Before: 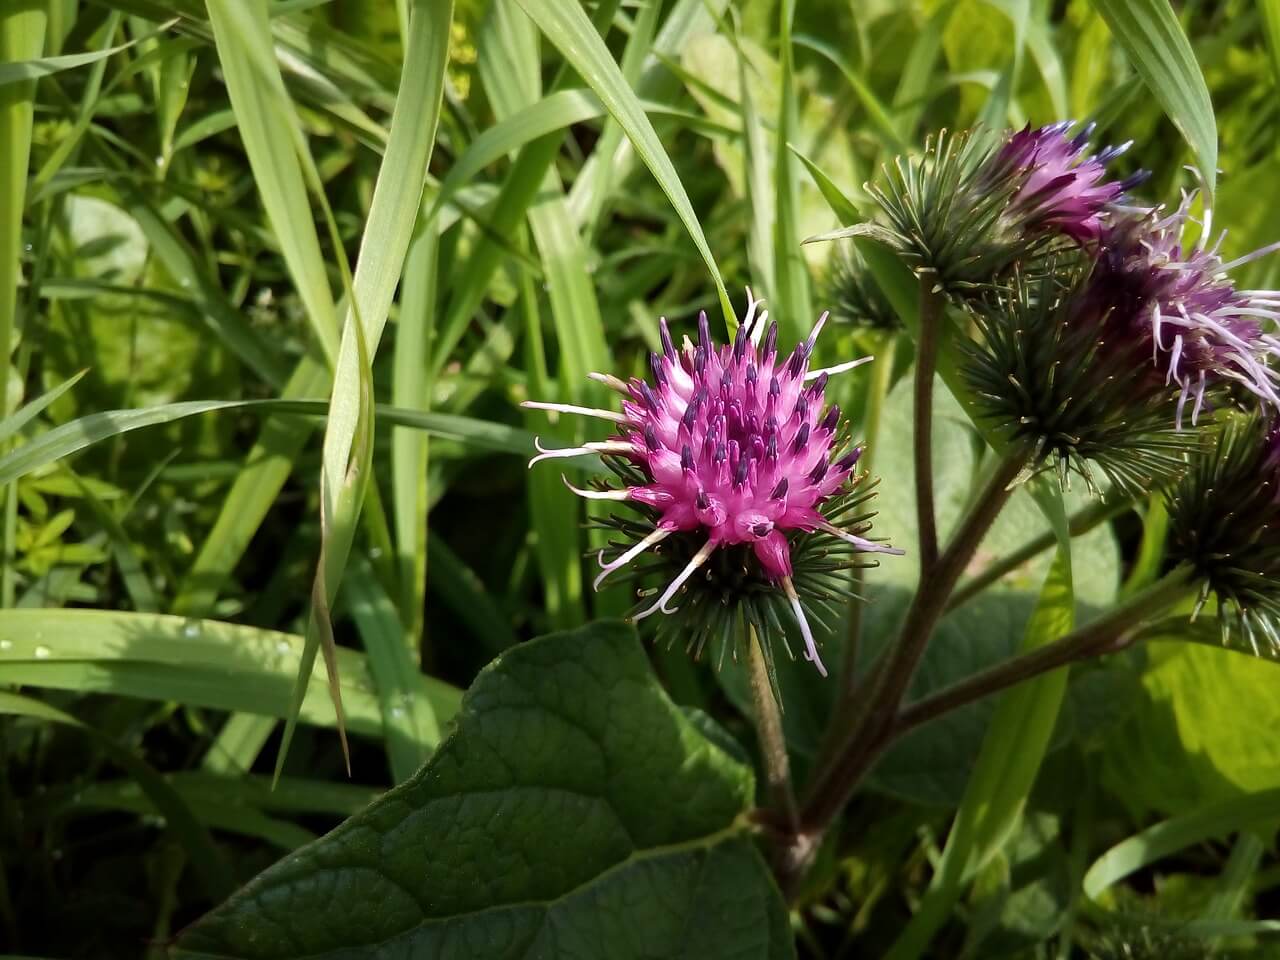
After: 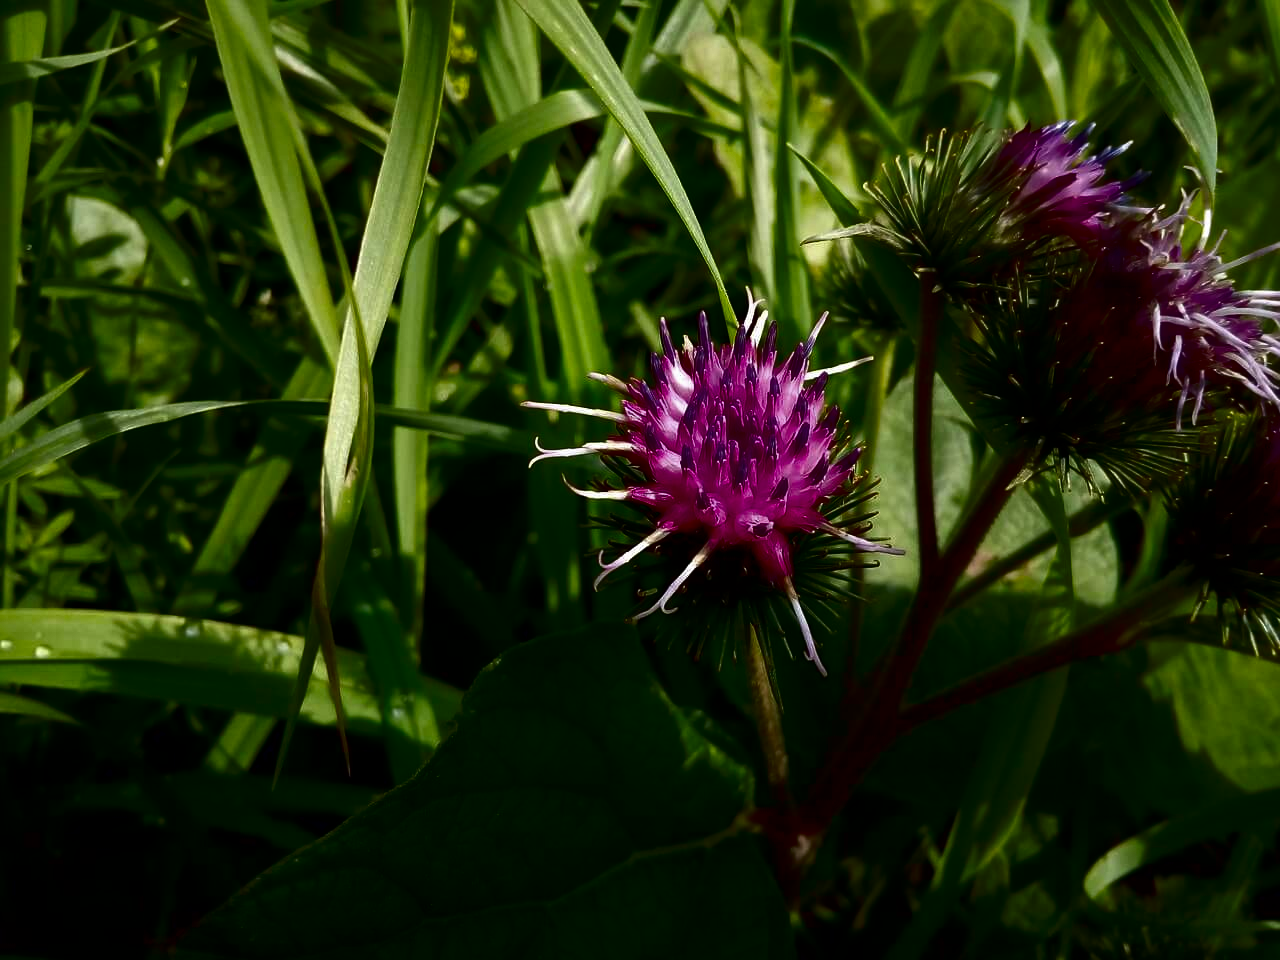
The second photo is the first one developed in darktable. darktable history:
contrast brightness saturation: contrast 0.091, brightness -0.61, saturation 0.168
